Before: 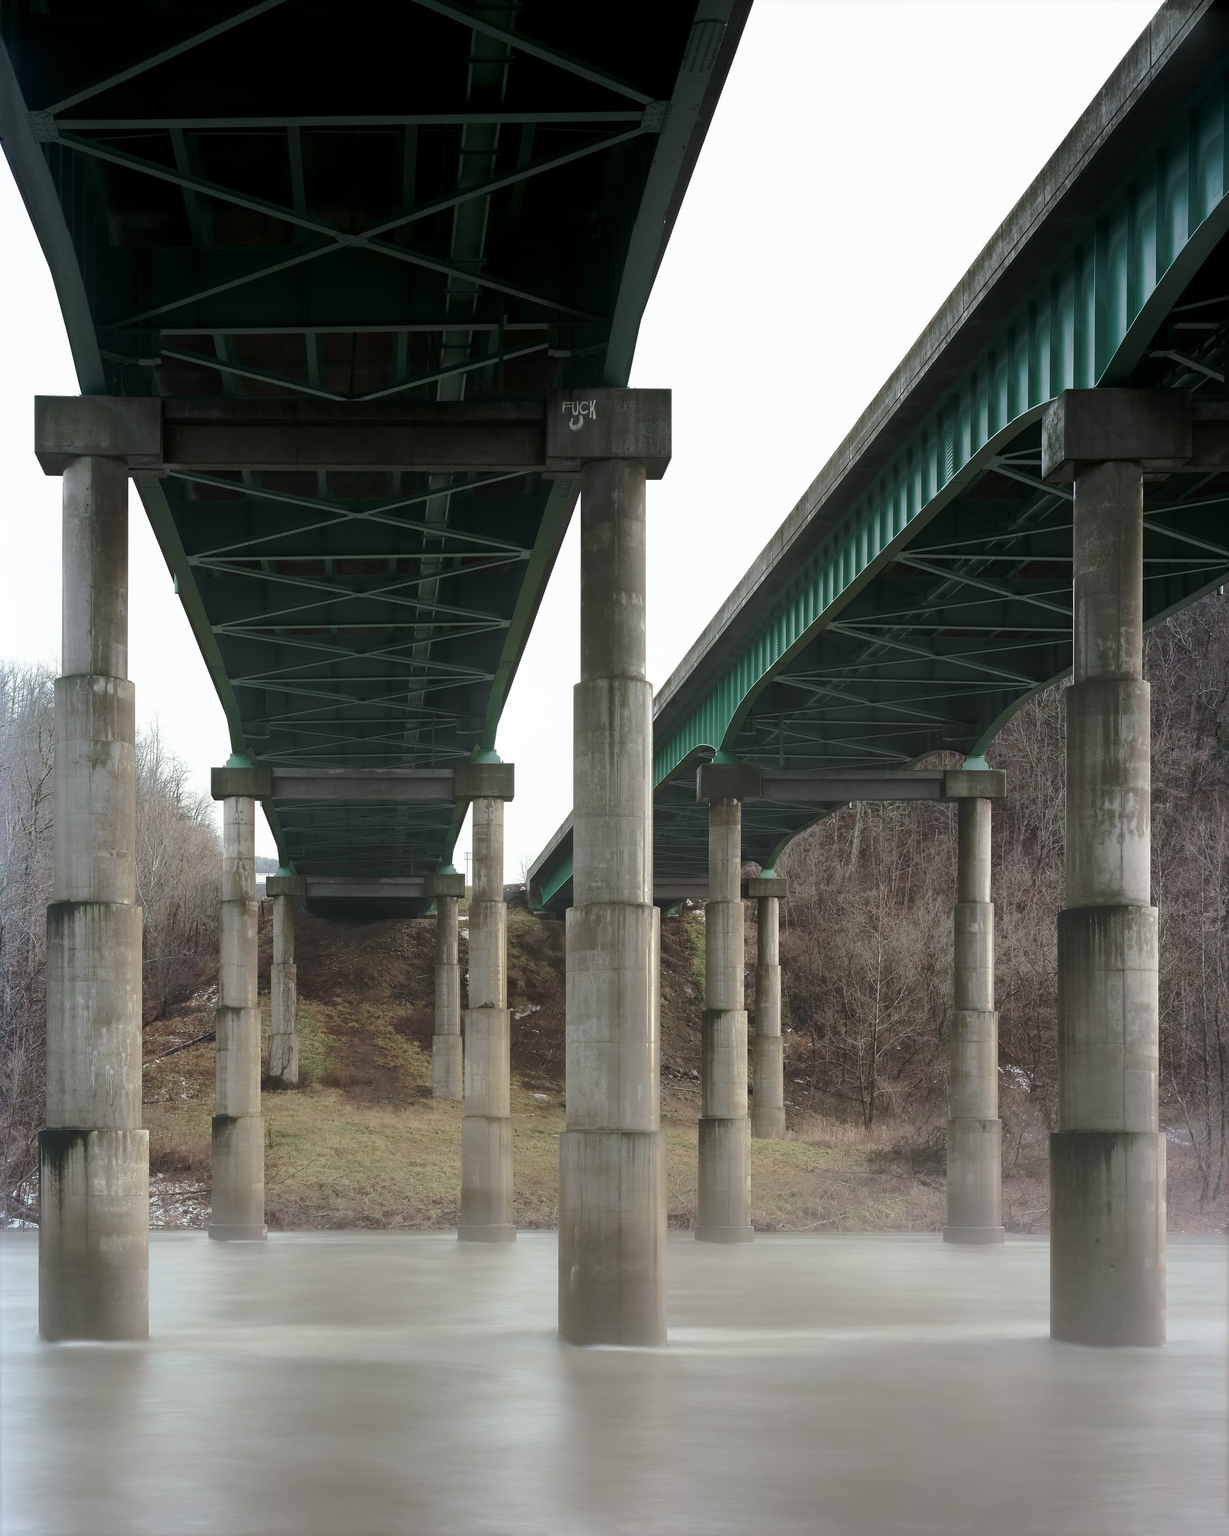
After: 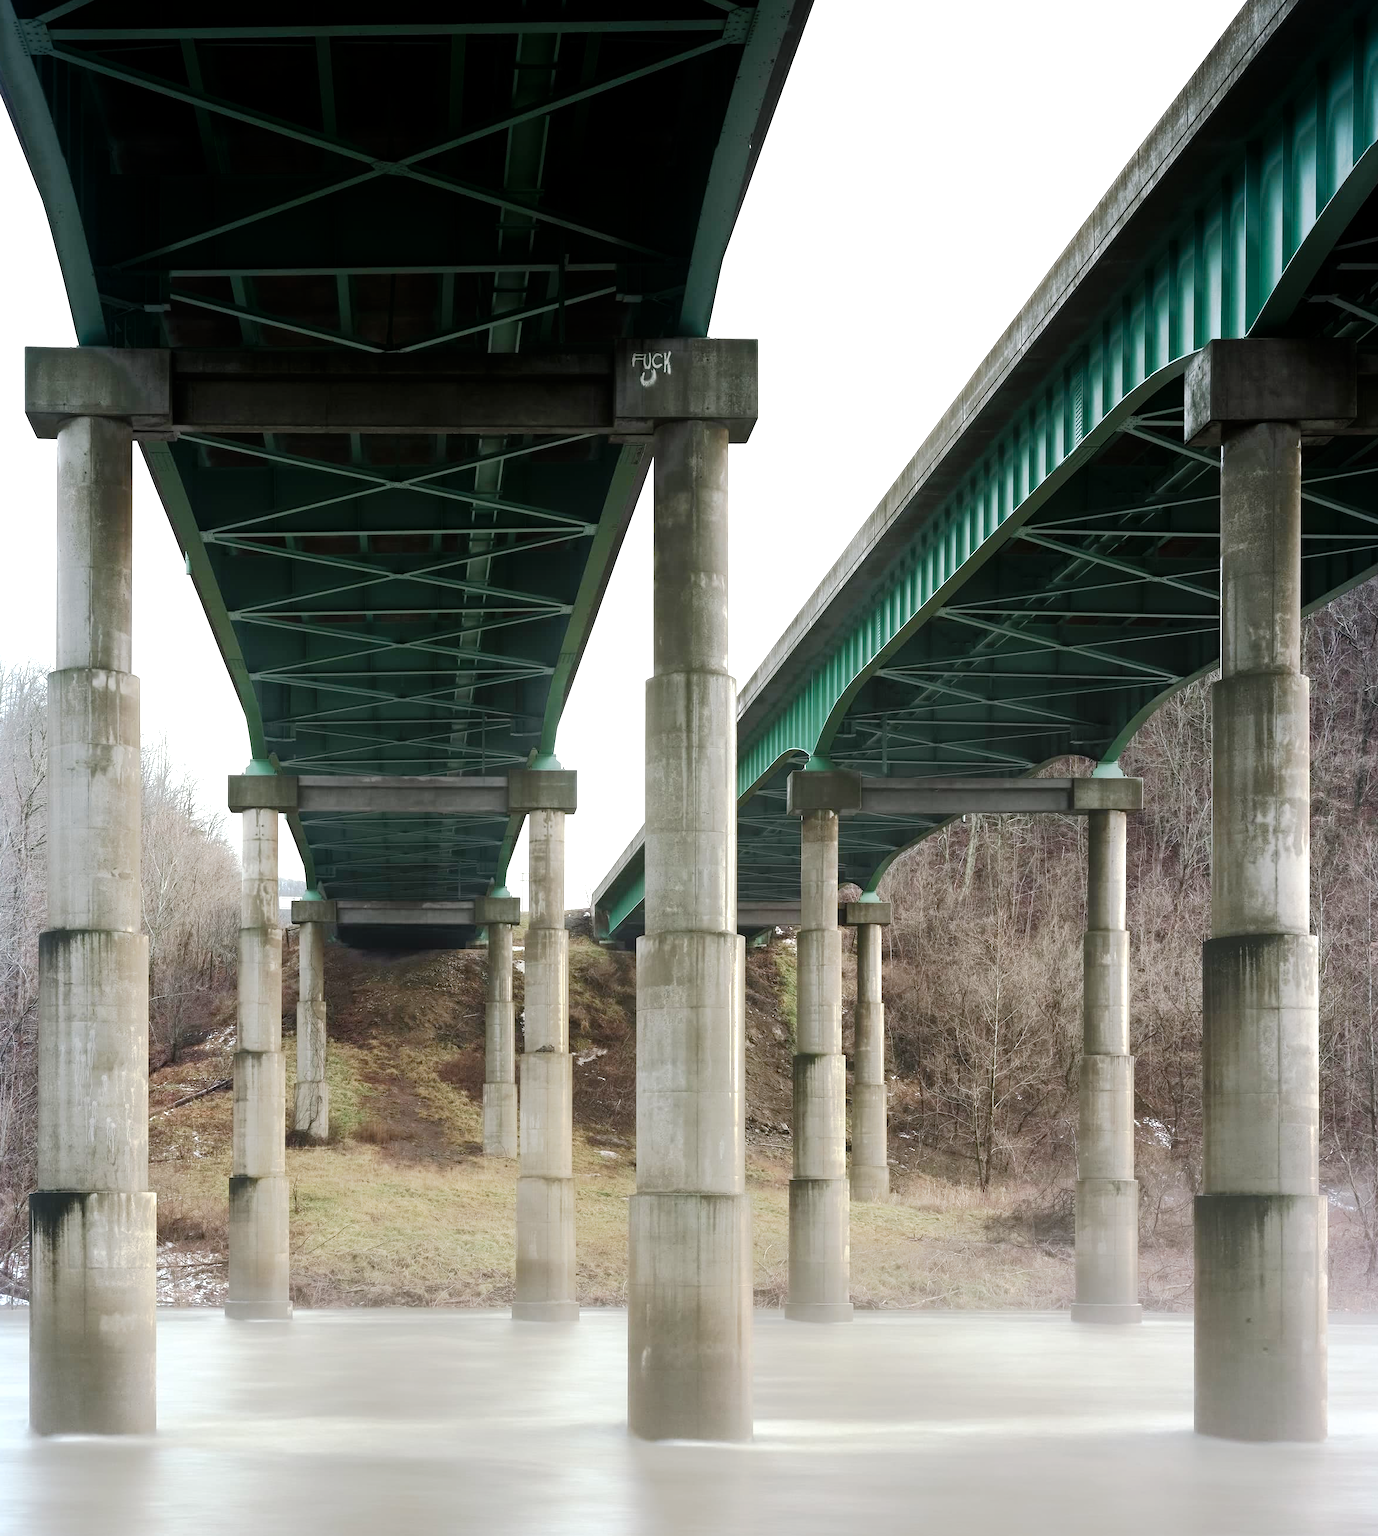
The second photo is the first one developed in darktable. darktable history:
crop: left 1.093%, top 6.19%, right 1.471%, bottom 6.945%
exposure: black level correction 0, exposure 0.699 EV, compensate highlight preservation false
tone curve: curves: ch0 [(0.003, 0) (0.066, 0.017) (0.163, 0.09) (0.264, 0.238) (0.395, 0.421) (0.517, 0.56) (0.688, 0.743) (0.791, 0.814) (1, 1)]; ch1 [(0, 0) (0.164, 0.115) (0.337, 0.332) (0.39, 0.398) (0.464, 0.461) (0.501, 0.5) (0.507, 0.503) (0.534, 0.537) (0.577, 0.59) (0.652, 0.681) (0.733, 0.749) (0.811, 0.796) (1, 1)]; ch2 [(0, 0) (0.337, 0.382) (0.464, 0.476) (0.501, 0.502) (0.527, 0.54) (0.551, 0.565) (0.6, 0.59) (0.687, 0.675) (1, 1)], preserve colors none
